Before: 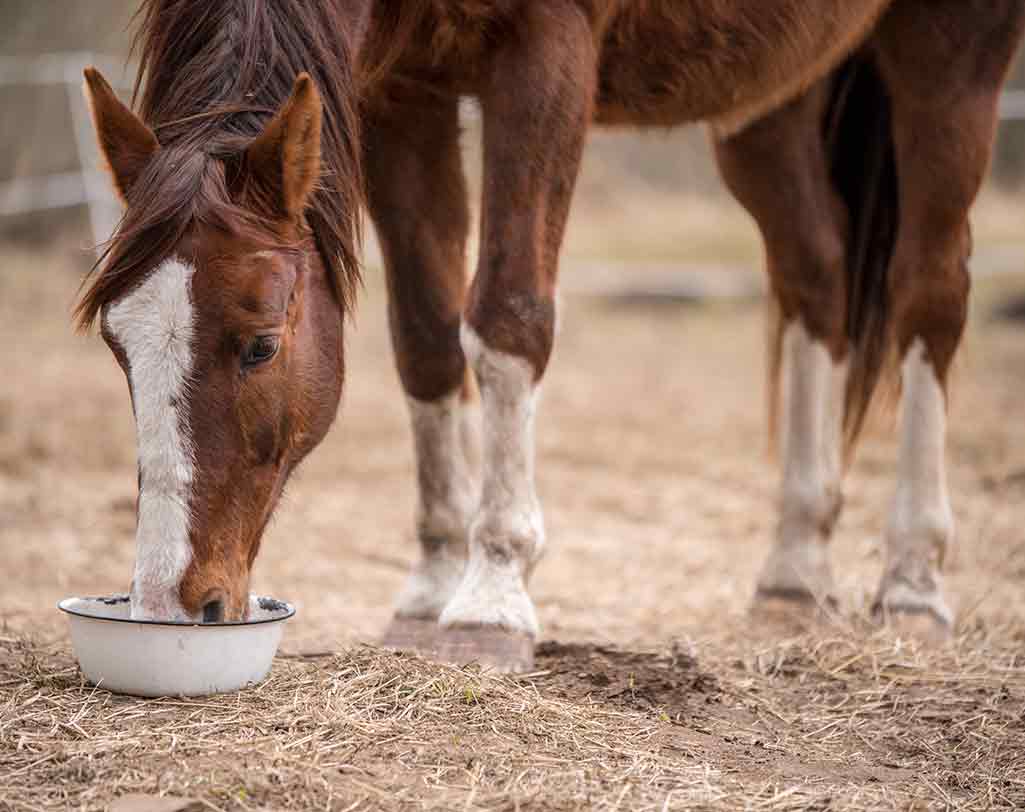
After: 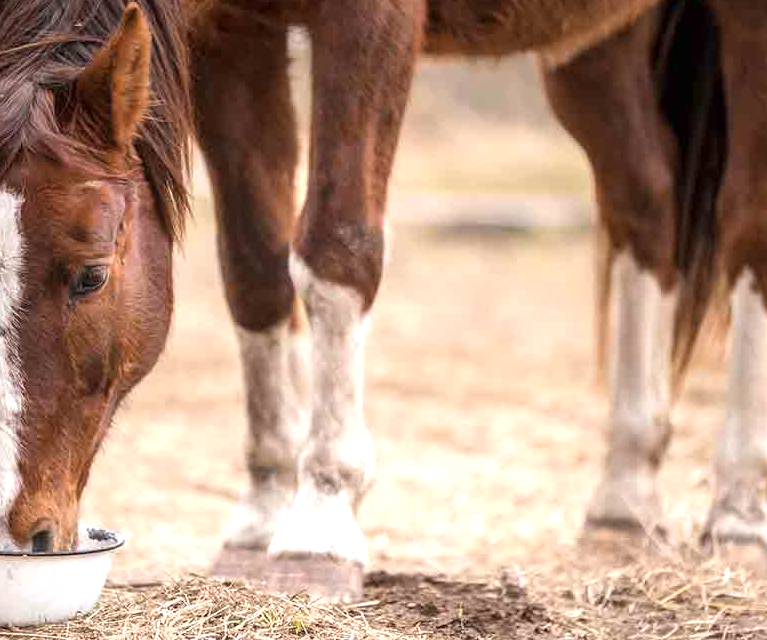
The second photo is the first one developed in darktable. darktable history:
crop: left 16.768%, top 8.653%, right 8.362%, bottom 12.485%
exposure: exposure 0.669 EV, compensate highlight preservation false
